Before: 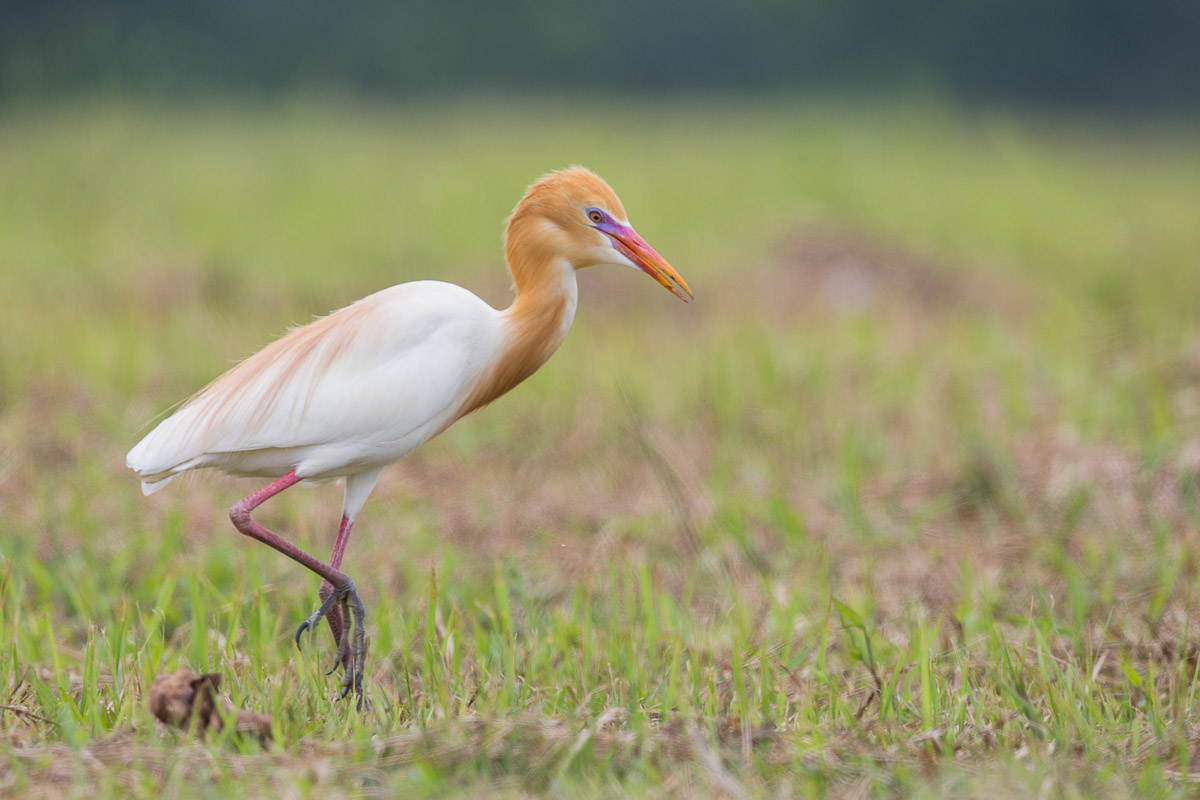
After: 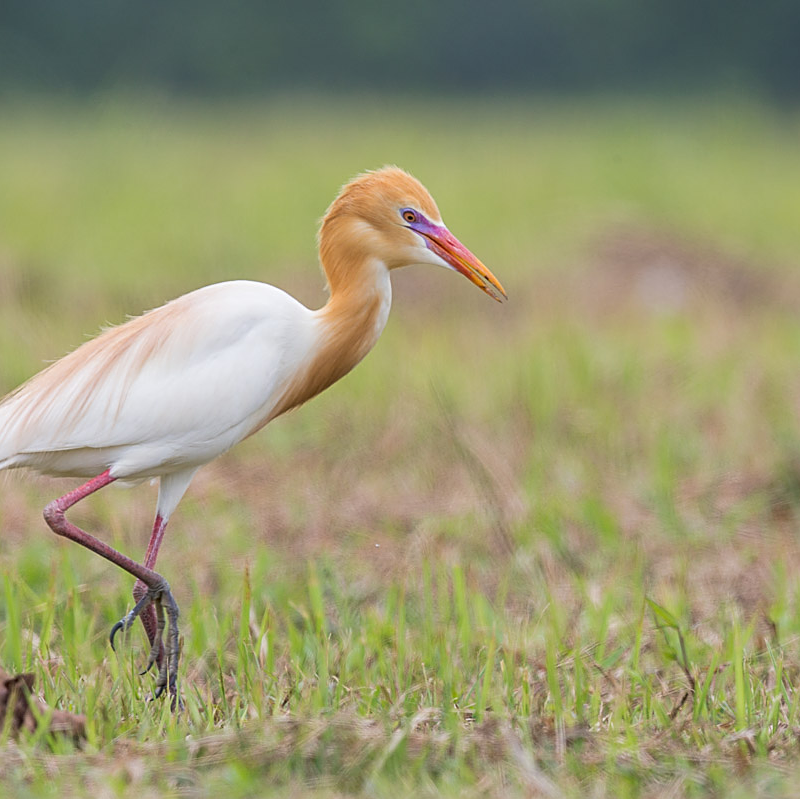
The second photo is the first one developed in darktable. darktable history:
shadows and highlights: shadows -10, white point adjustment 1.5, highlights 10
crop and rotate: left 15.546%, right 17.787%
sharpen: on, module defaults
